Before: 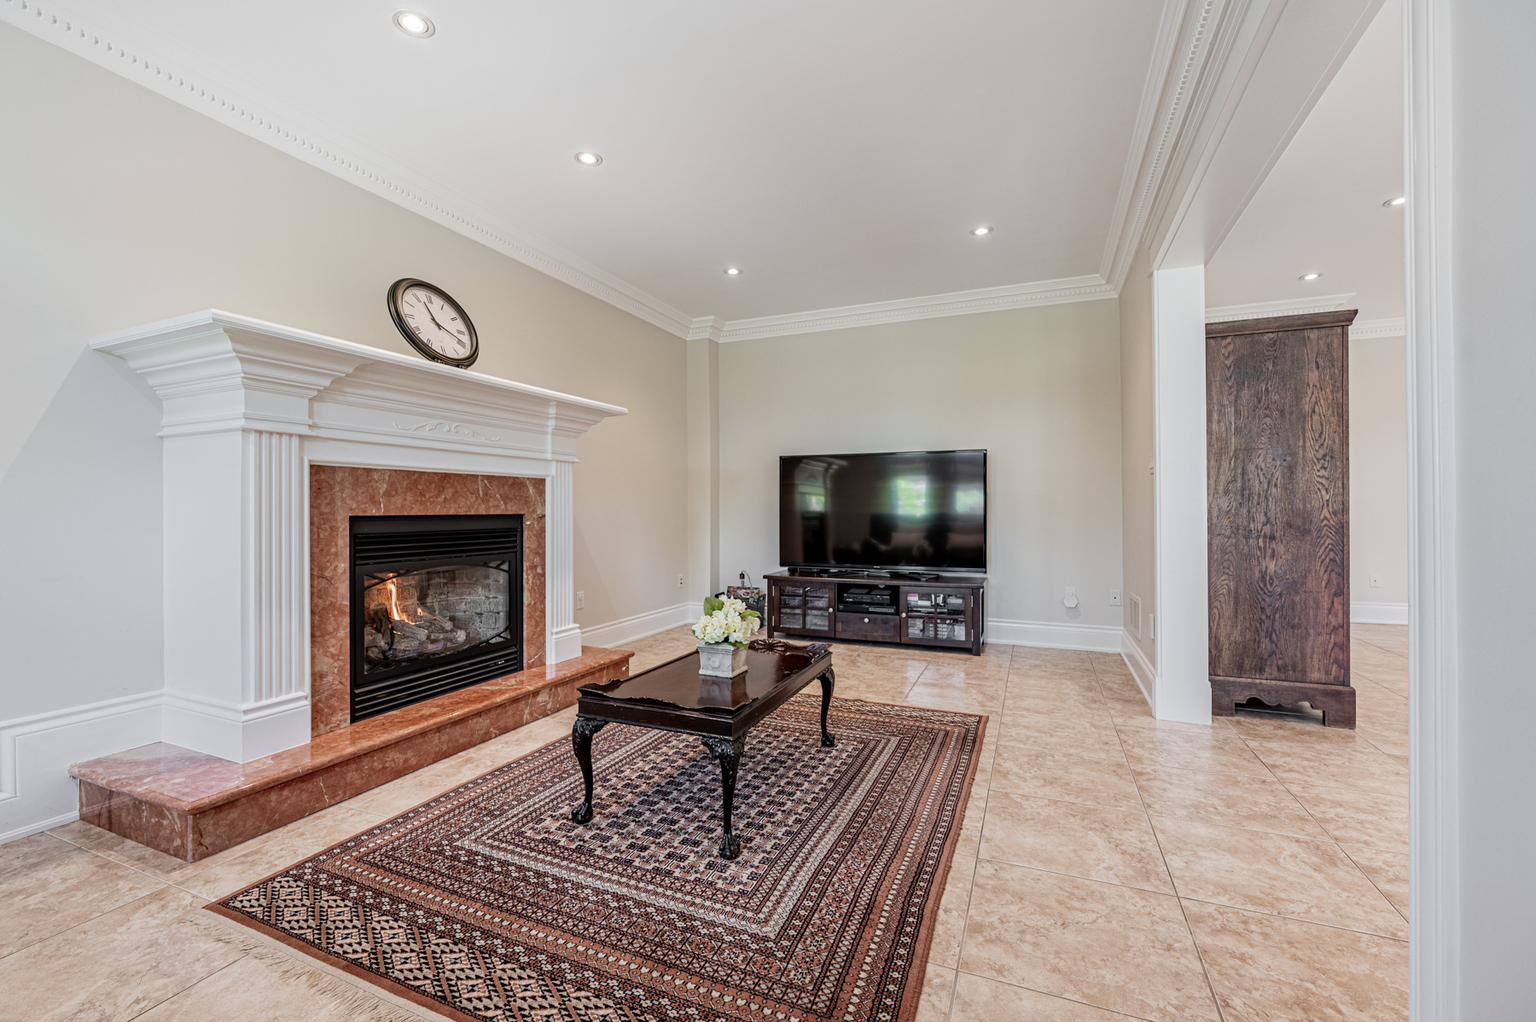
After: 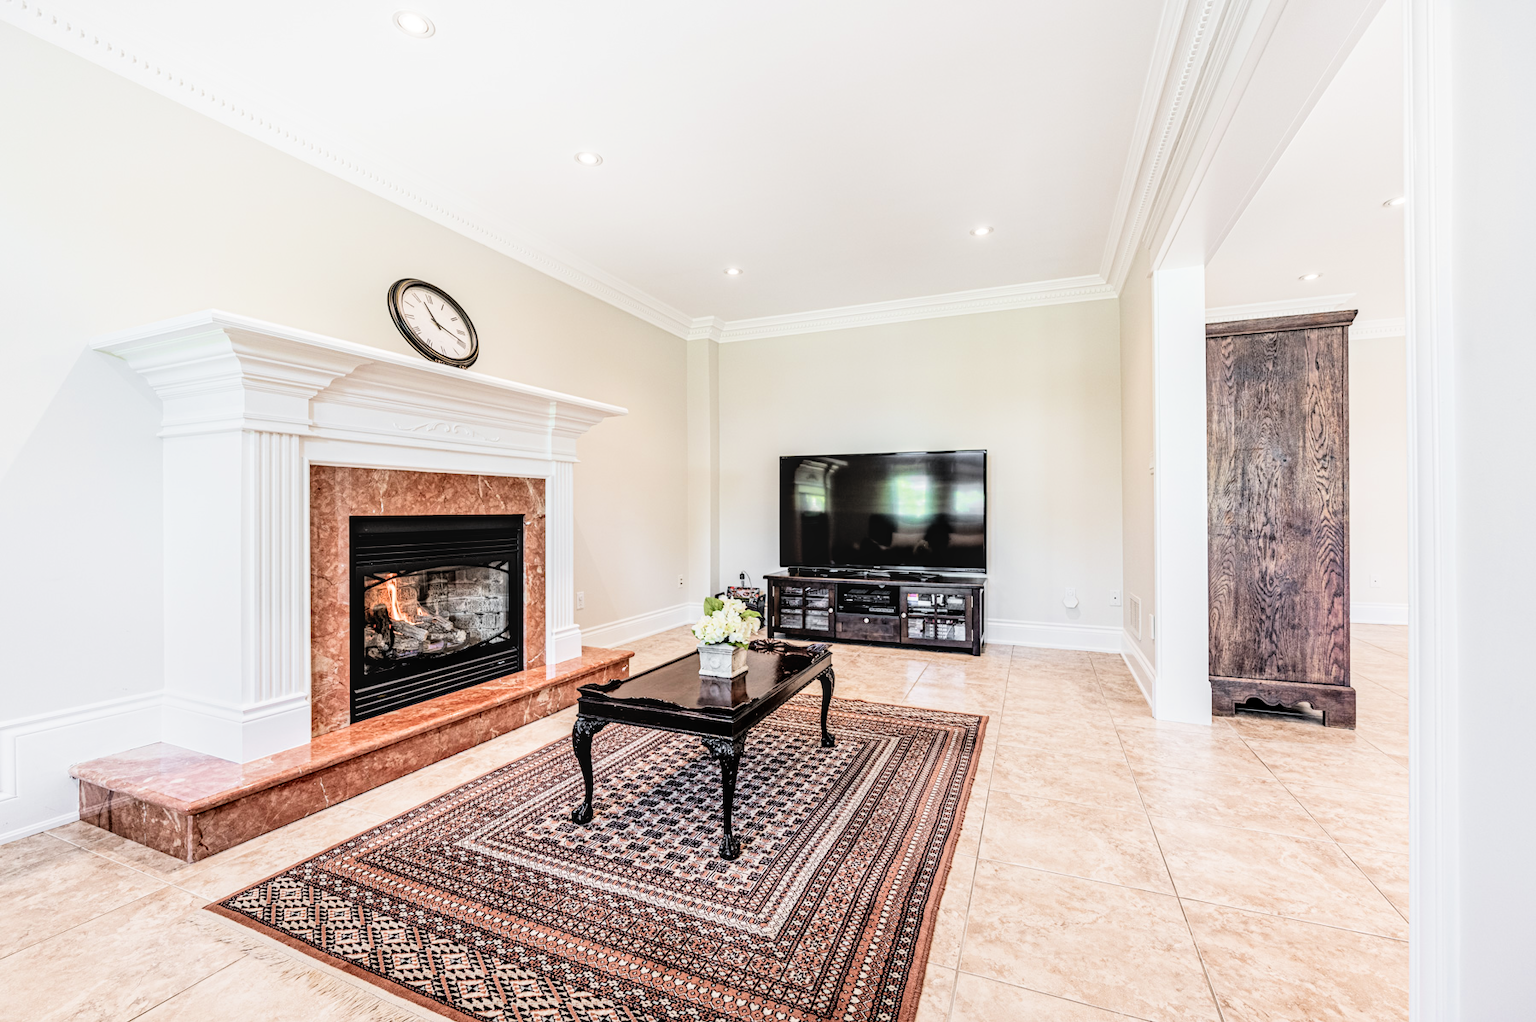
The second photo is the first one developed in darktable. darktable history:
filmic rgb: black relative exposure -5 EV, hardness 2.88, contrast 1.5
exposure: black level correction 0, exposure 1 EV, compensate highlight preservation false
color balance rgb: on, module defaults
local contrast: on, module defaults
